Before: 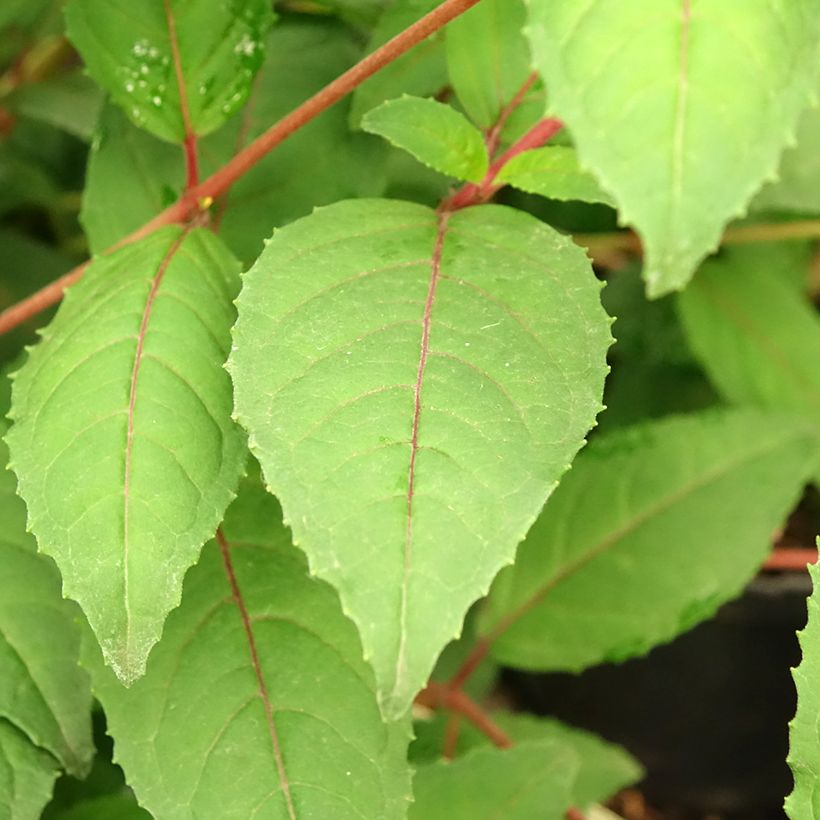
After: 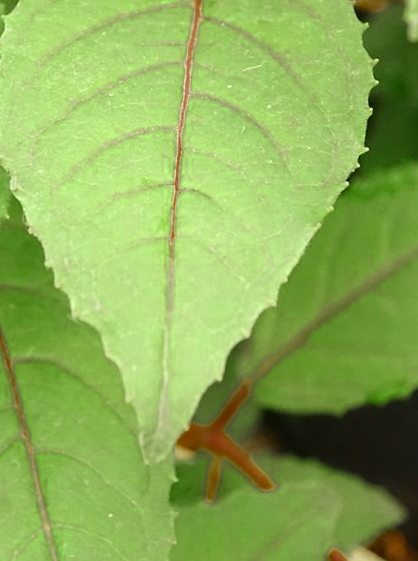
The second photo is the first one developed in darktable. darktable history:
color zones: curves: ch0 [(0.11, 0.396) (0.195, 0.36) (0.25, 0.5) (0.303, 0.412) (0.357, 0.544) (0.75, 0.5) (0.967, 0.328)]; ch1 [(0, 0.468) (0.112, 0.512) (0.202, 0.6) (0.25, 0.5) (0.307, 0.352) (0.357, 0.544) (0.75, 0.5) (0.963, 0.524)]
crop and rotate: left 29.127%, top 31.481%, right 19.864%
